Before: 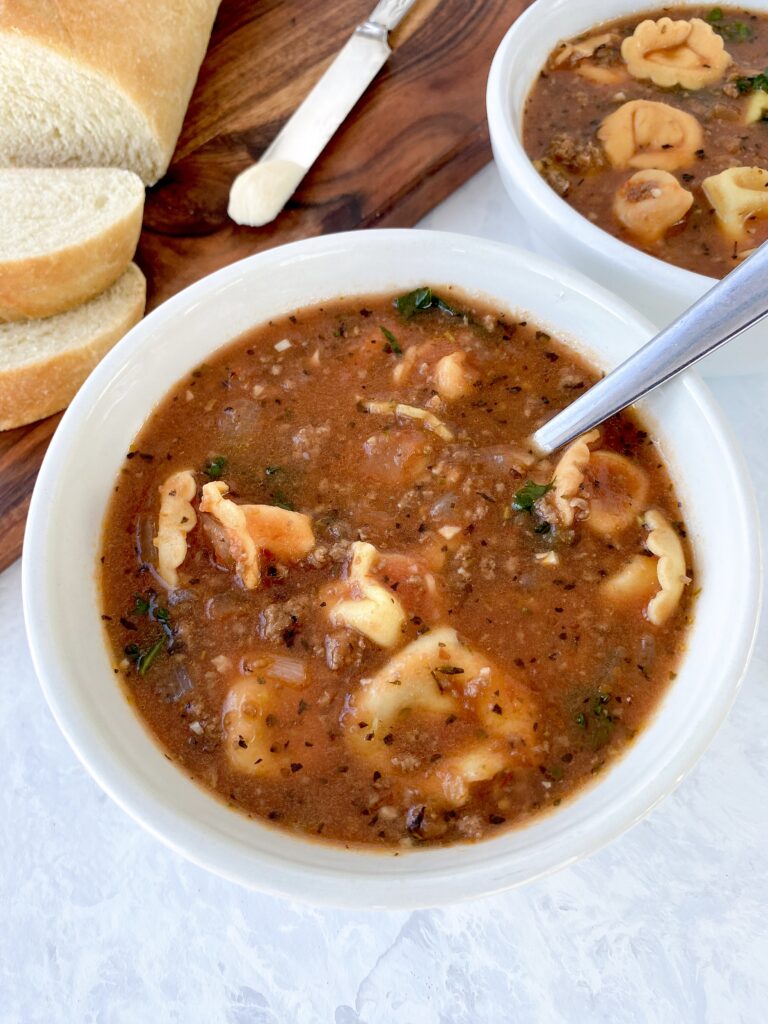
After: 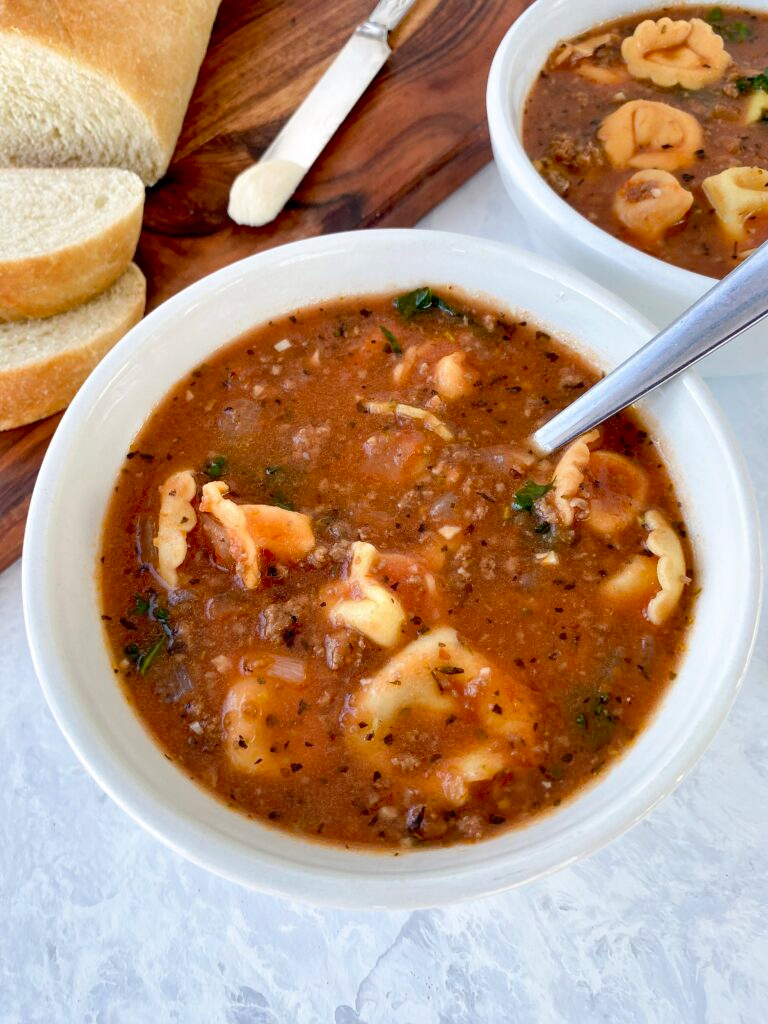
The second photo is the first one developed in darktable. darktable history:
shadows and highlights: shadows 25.67, highlights -47.87, soften with gaussian
